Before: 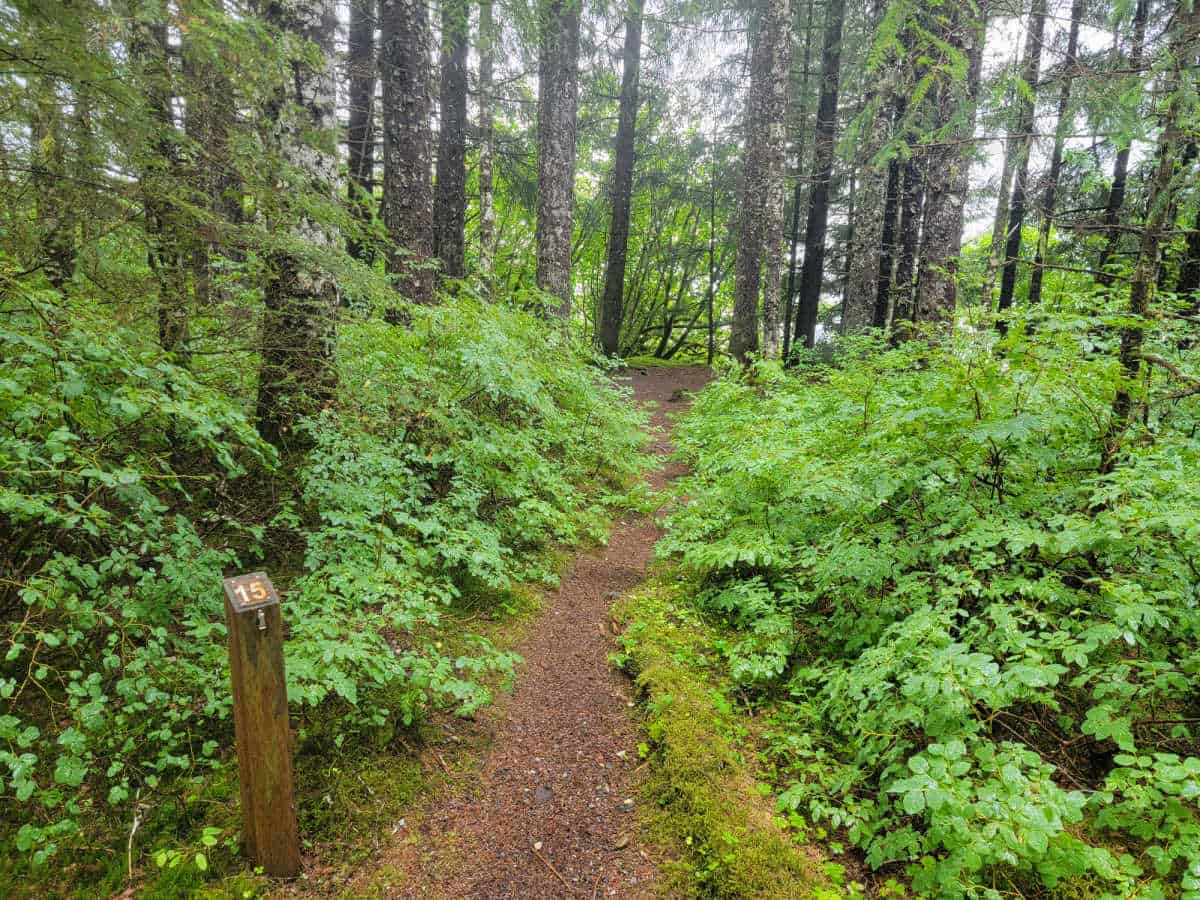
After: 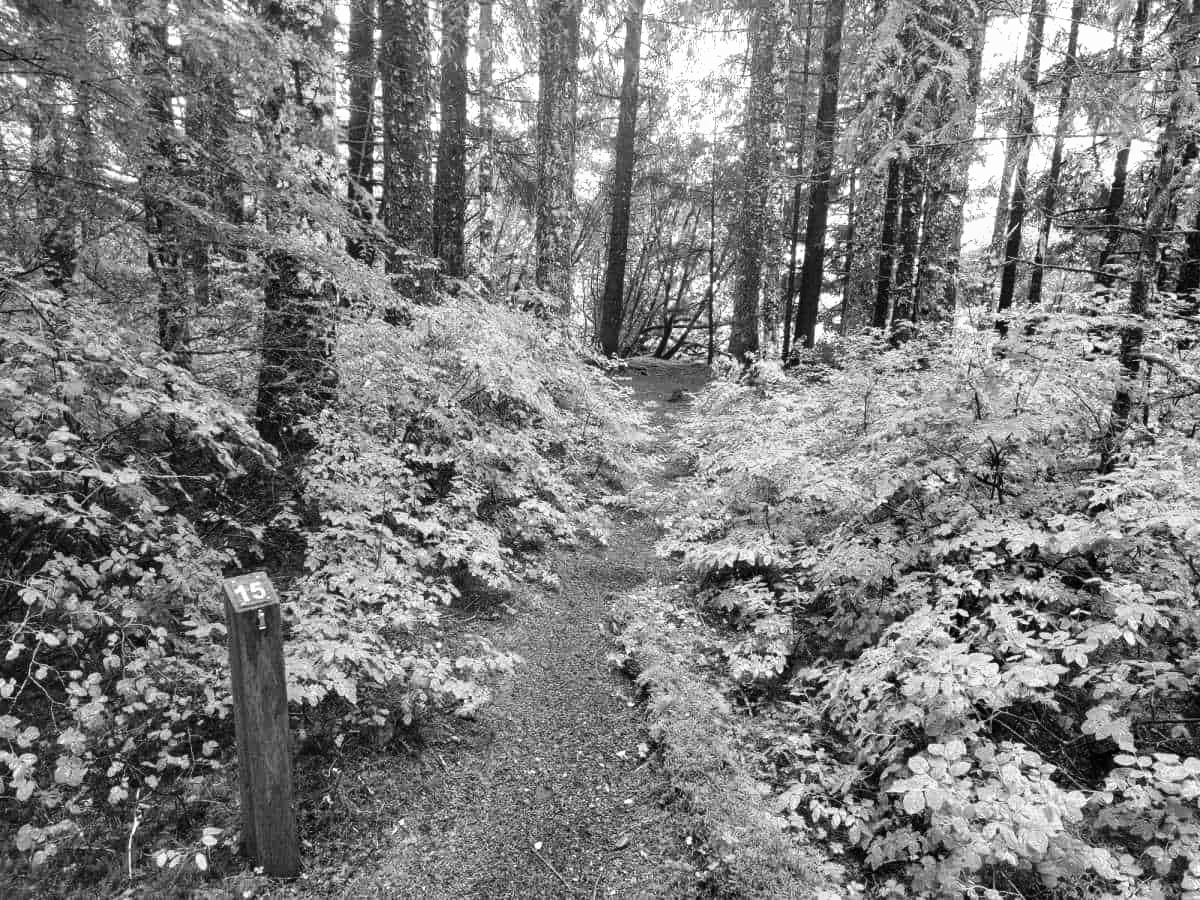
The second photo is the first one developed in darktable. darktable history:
tone equalizer: -8 EV -0.75 EV, -7 EV -0.7 EV, -6 EV -0.6 EV, -5 EV -0.4 EV, -3 EV 0.4 EV, -2 EV 0.6 EV, -1 EV 0.7 EV, +0 EV 0.75 EV, edges refinement/feathering 500, mask exposure compensation -1.57 EV, preserve details no
color correction: highlights a* -15.58, highlights b* 40, shadows a* -40, shadows b* -26.18
monochrome: on, module defaults
exposure: compensate highlight preservation false
shadows and highlights: low approximation 0.01, soften with gaussian
